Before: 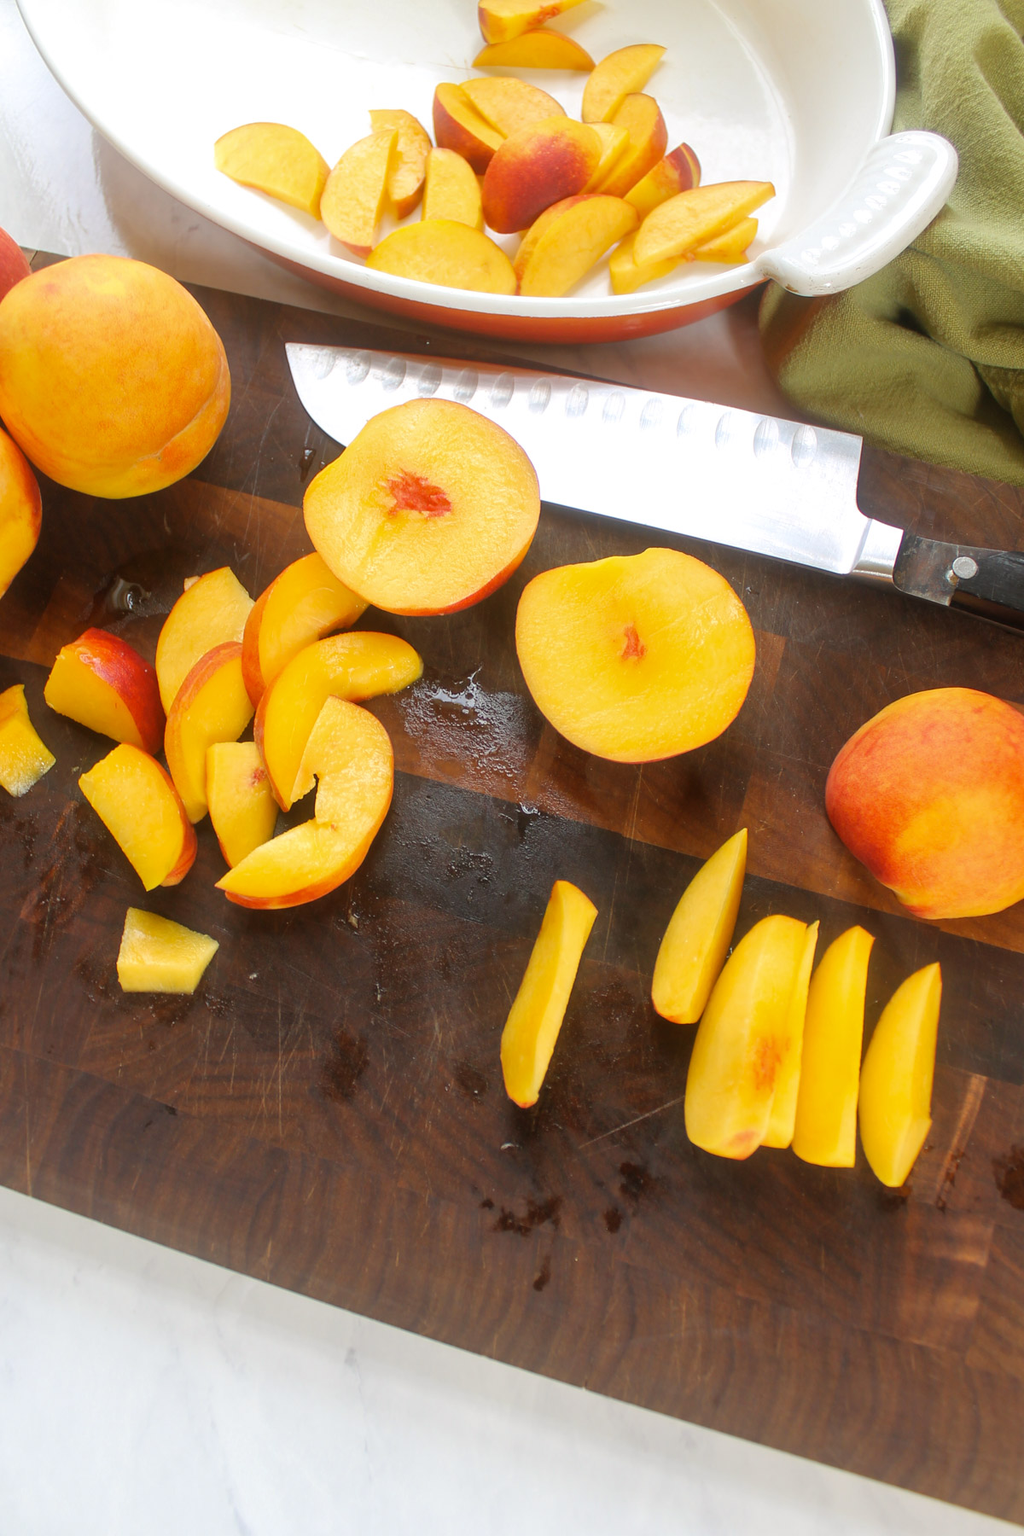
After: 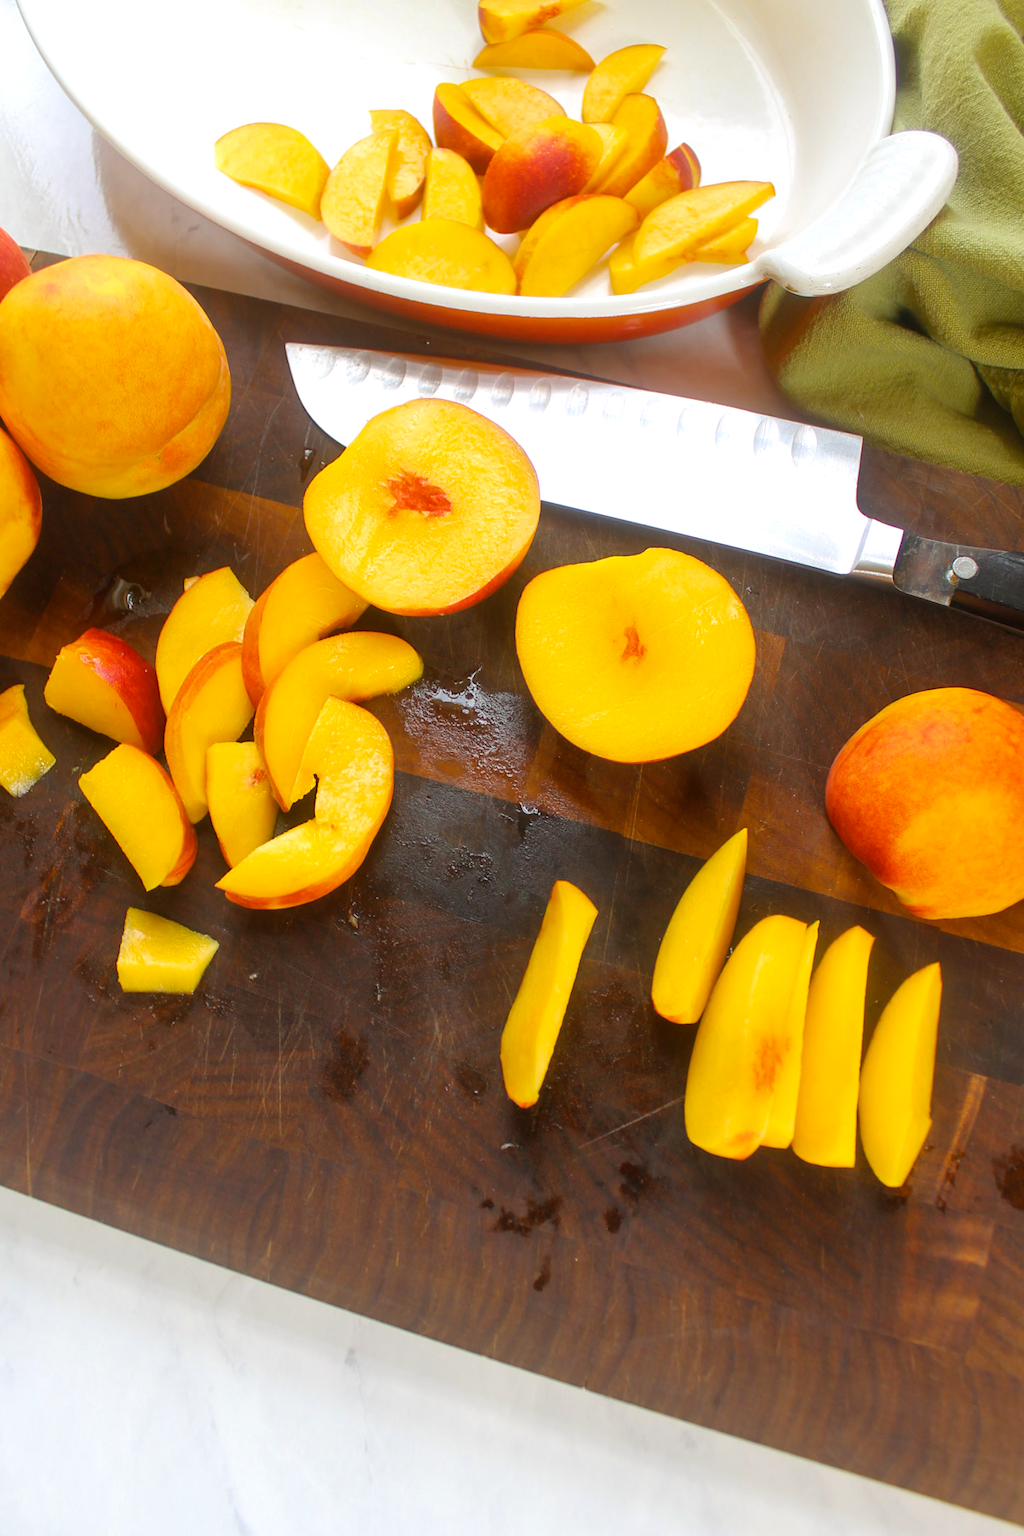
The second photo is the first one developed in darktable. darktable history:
color balance rgb: perceptual saturation grading › global saturation 19.925%, perceptual brilliance grading › highlights 2.573%
